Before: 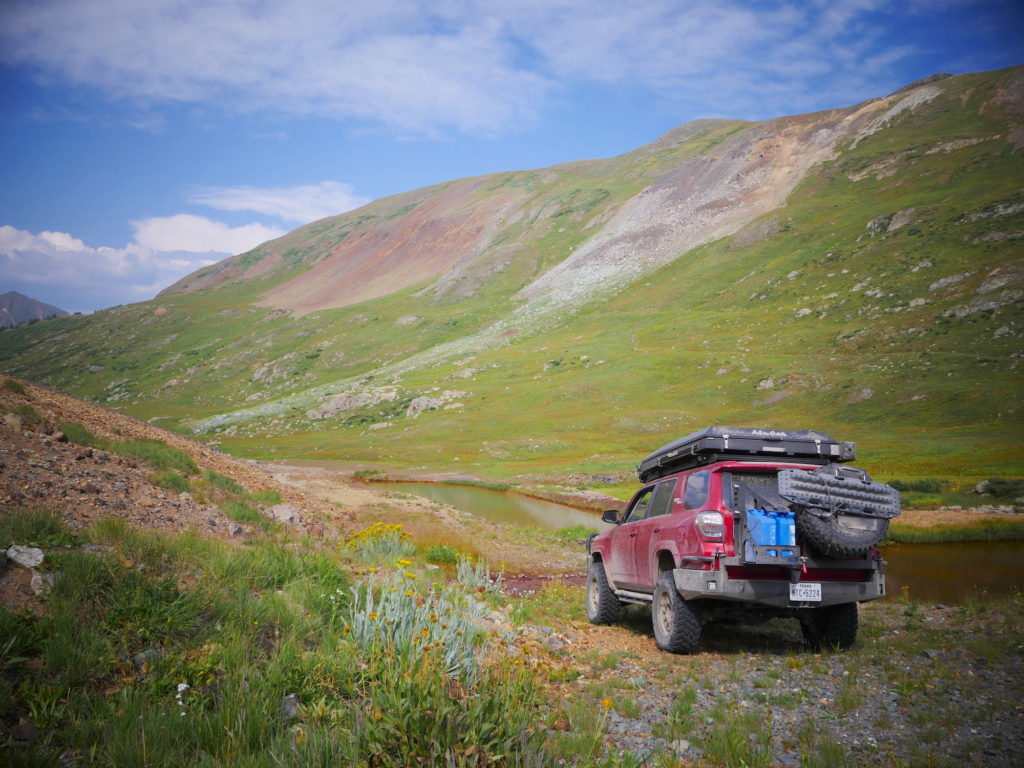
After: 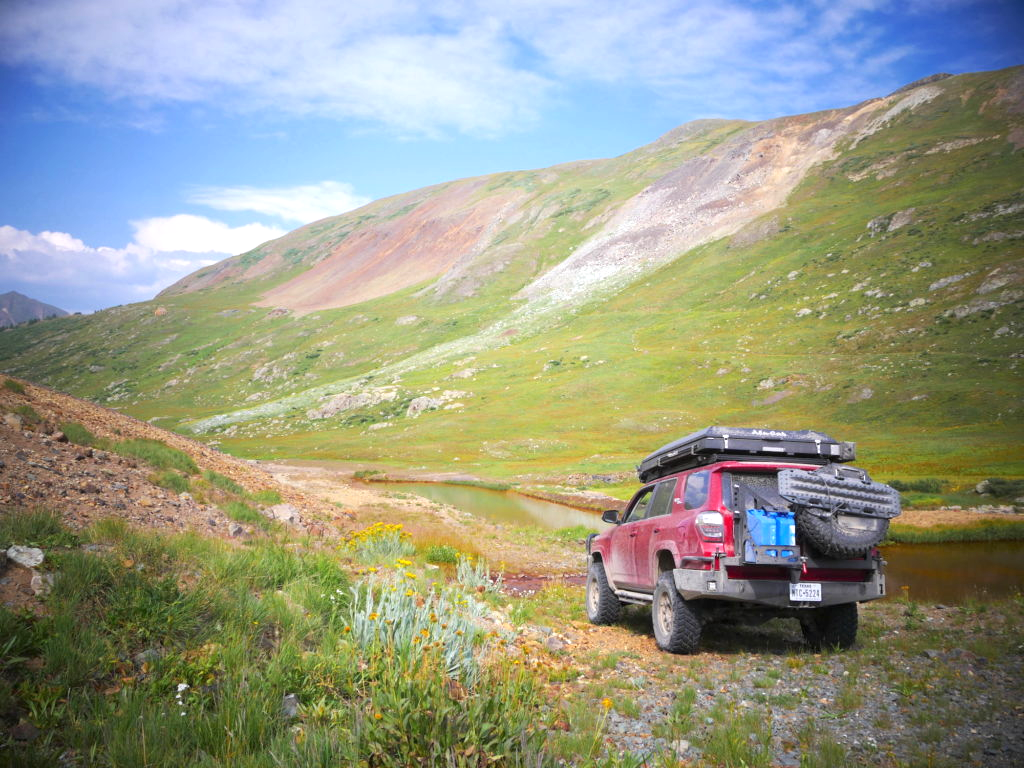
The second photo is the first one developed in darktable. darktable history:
rotate and perspective: automatic cropping original format, crop left 0, crop top 0
exposure: black level correction 0, exposure 0.7 EV, compensate highlight preservation false
